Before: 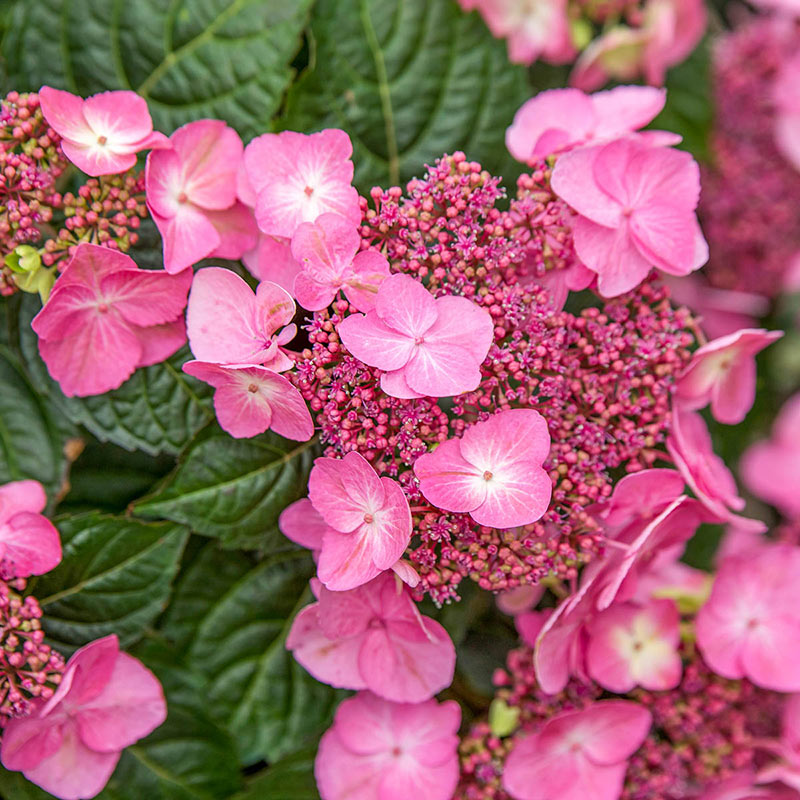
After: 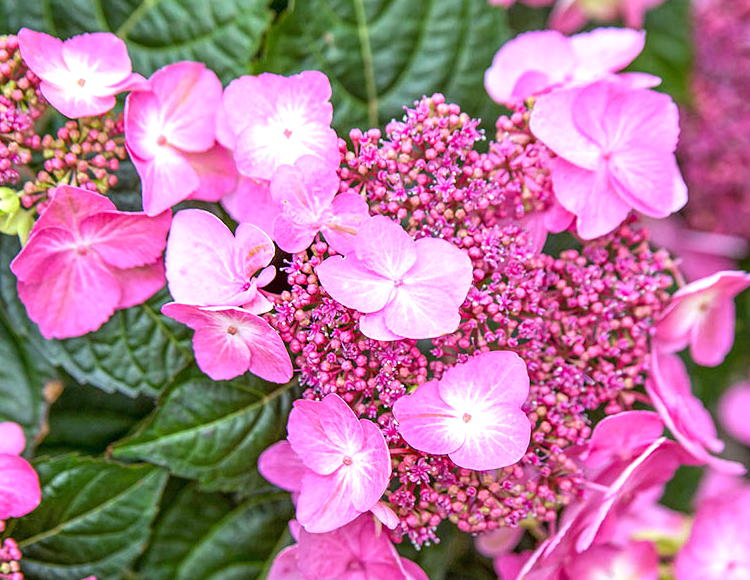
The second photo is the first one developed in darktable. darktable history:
crop: left 2.737%, top 7.287%, right 3.421%, bottom 20.179%
white balance: red 0.948, green 1.02, blue 1.176
exposure: exposure 0.636 EV, compensate highlight preservation false
